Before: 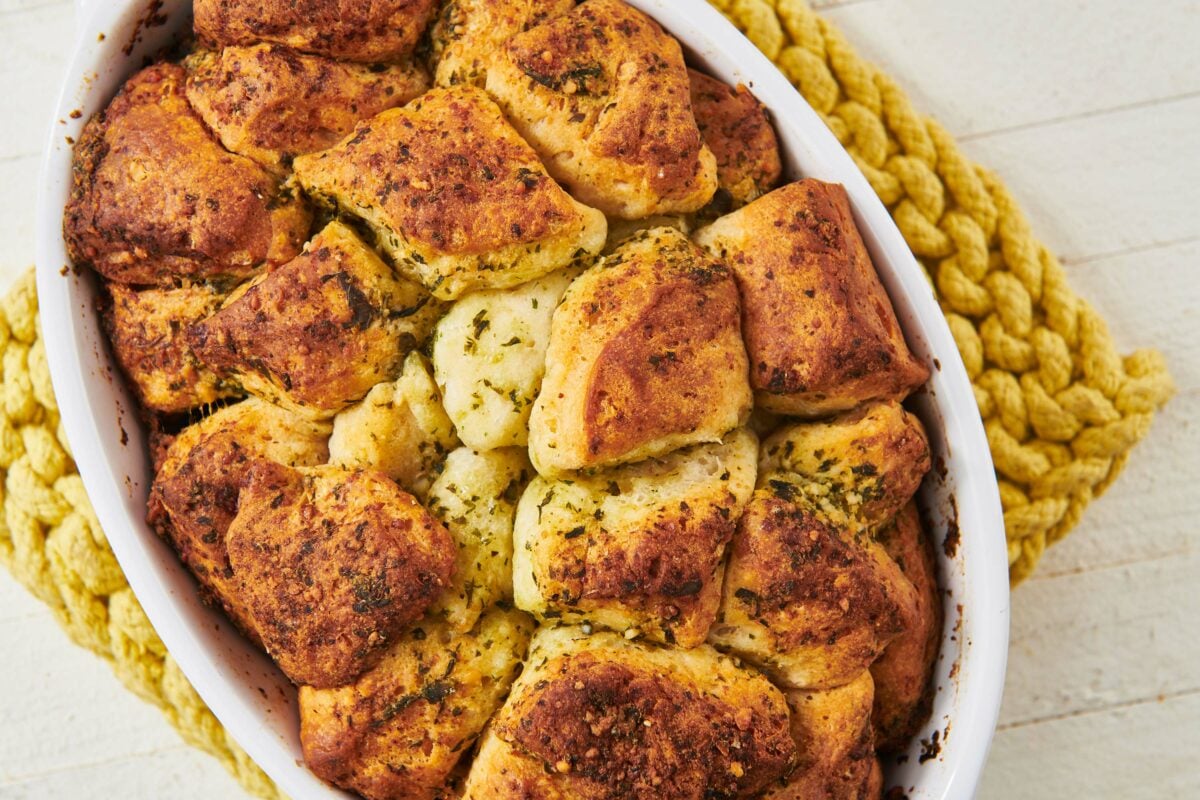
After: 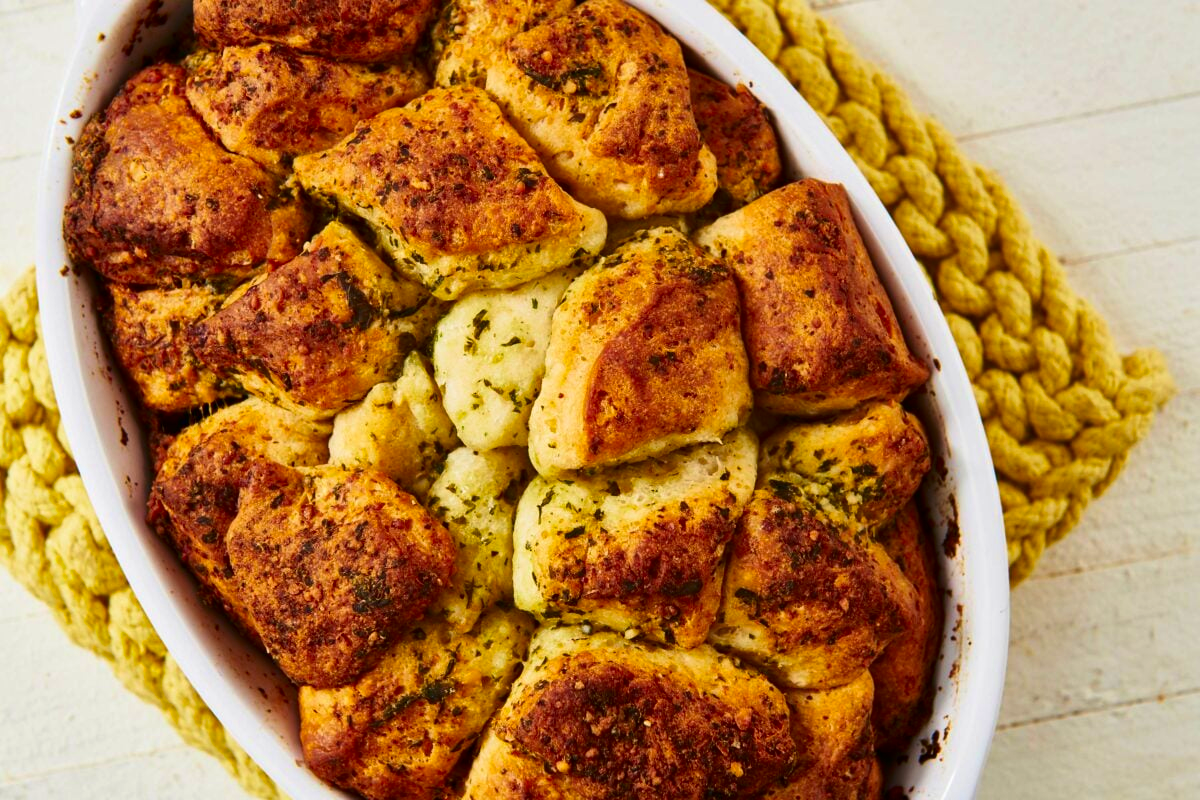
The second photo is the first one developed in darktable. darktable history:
contrast brightness saturation: contrast 0.122, brightness -0.123, saturation 0.202
velvia: on, module defaults
